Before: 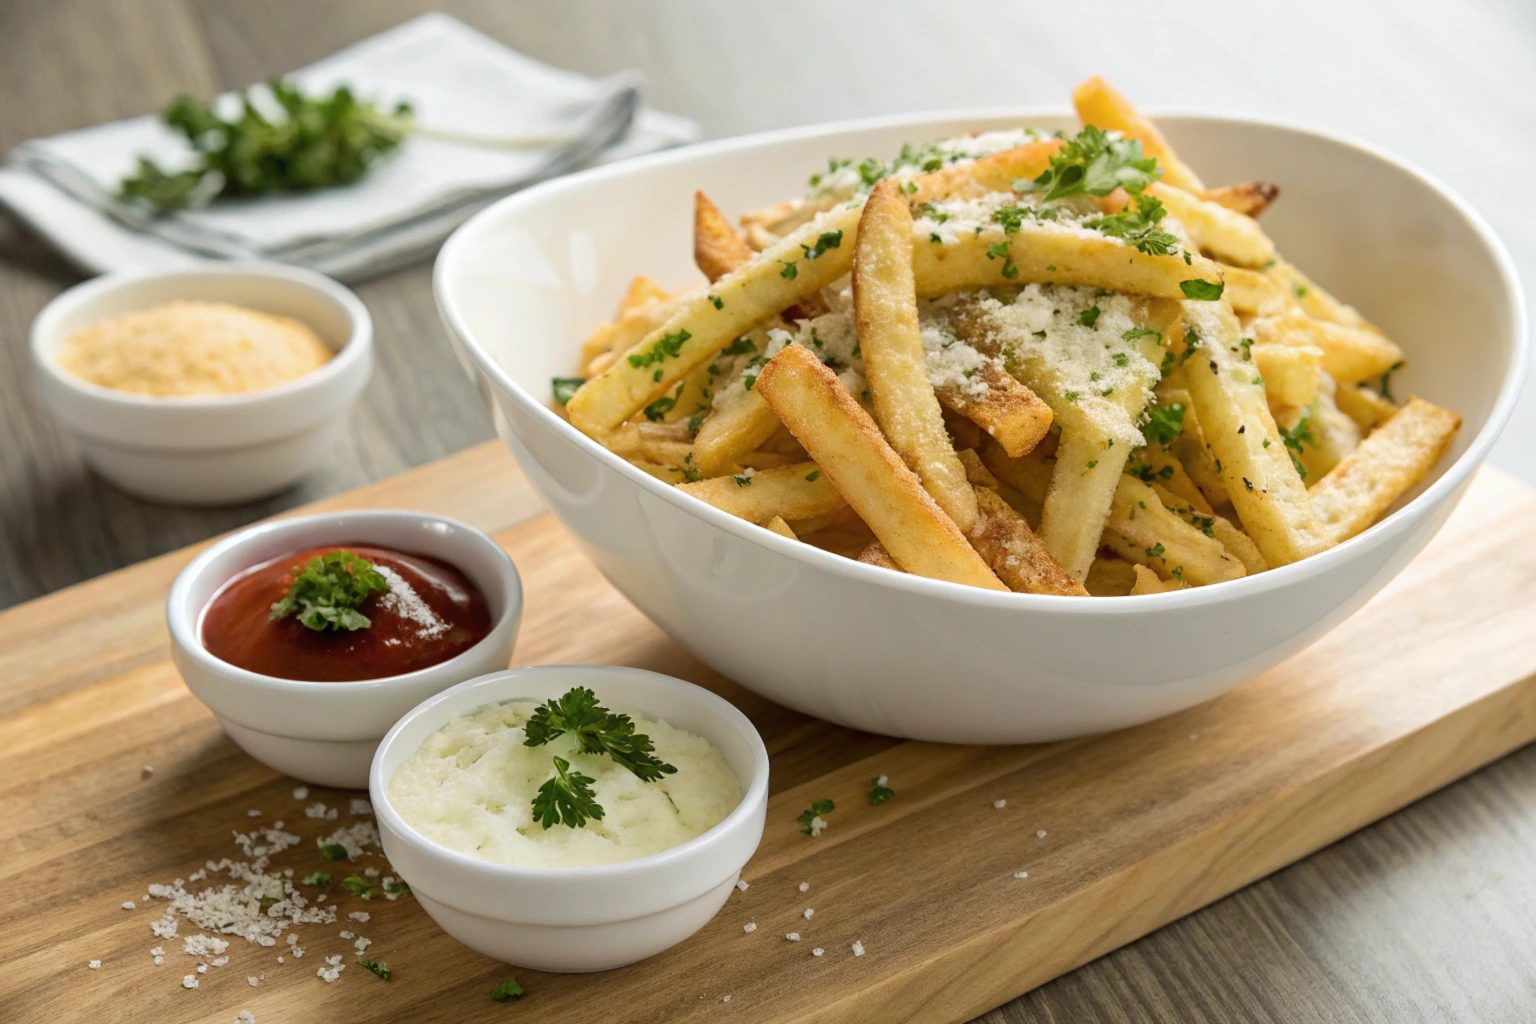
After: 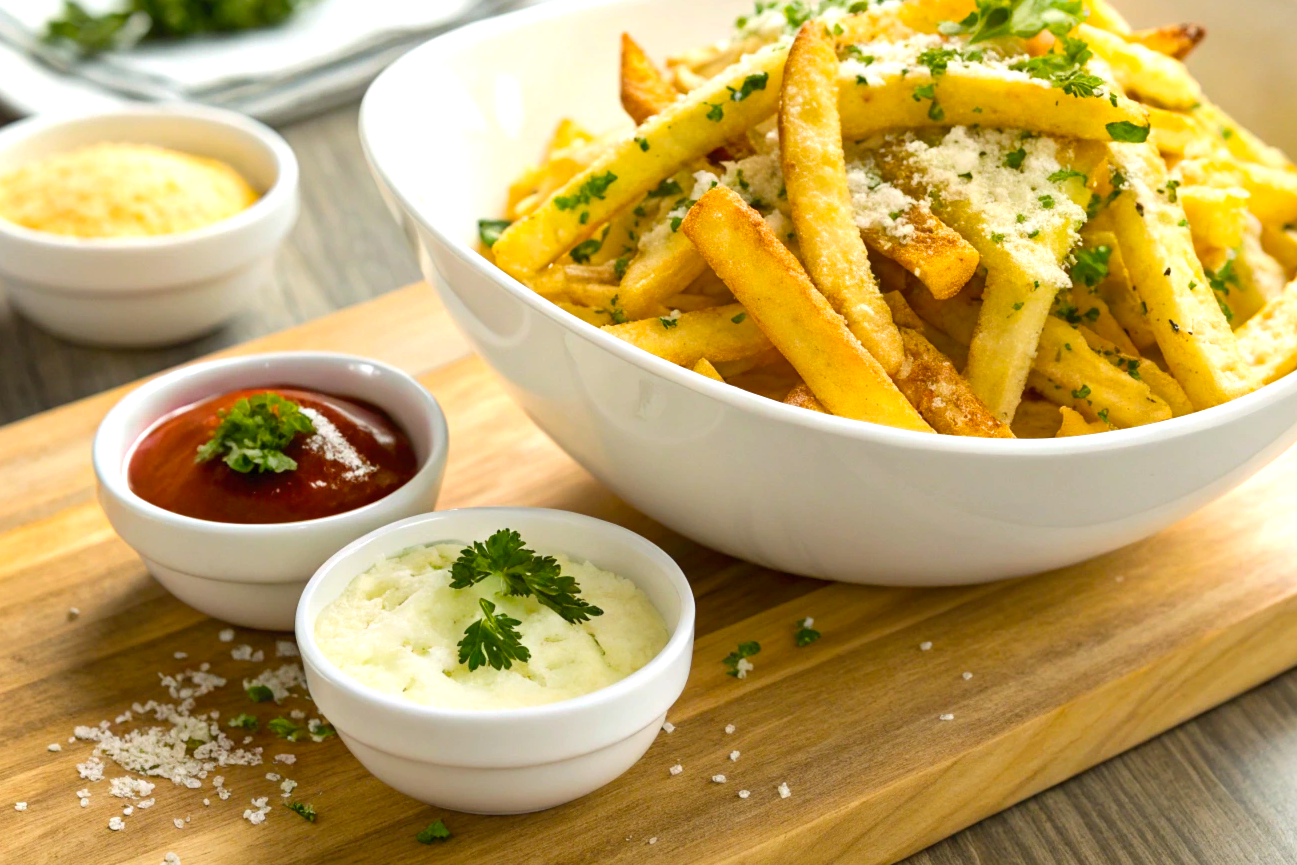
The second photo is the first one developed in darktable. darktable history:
crop and rotate: left 4.842%, top 15.51%, right 10.668%
color balance rgb: perceptual saturation grading › global saturation 25%, global vibrance 20%
exposure: black level correction 0, exposure 0.5 EV, compensate highlight preservation false
